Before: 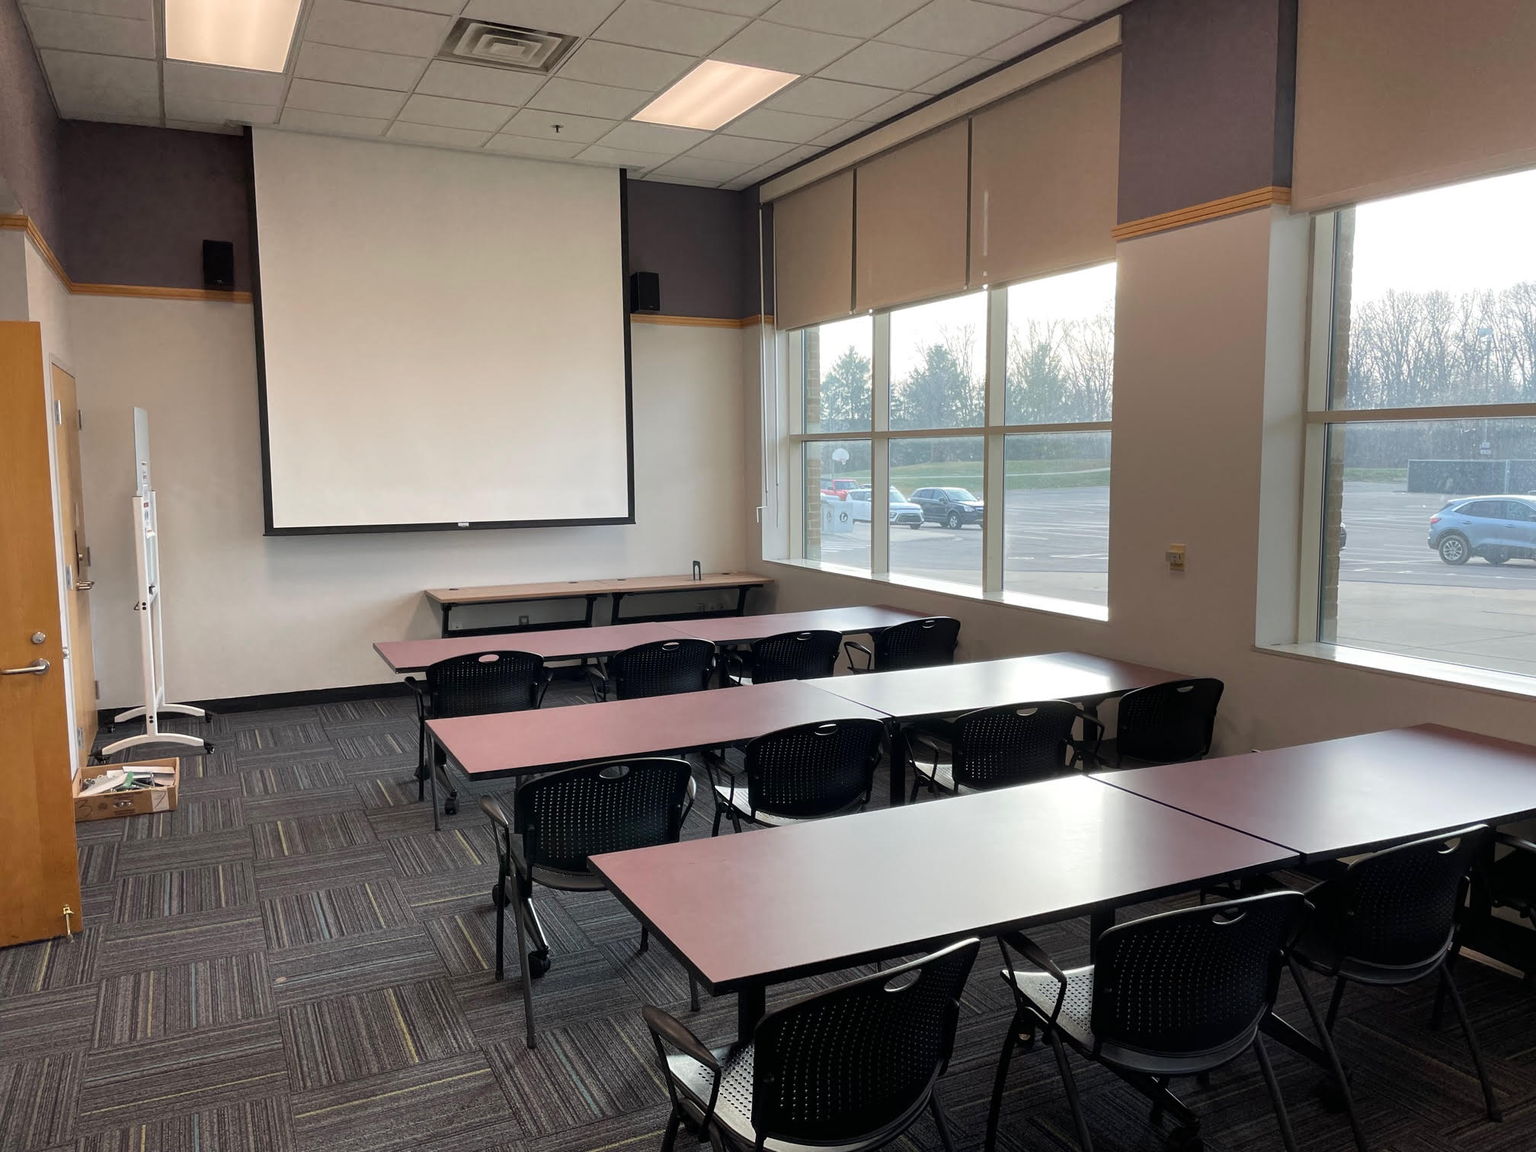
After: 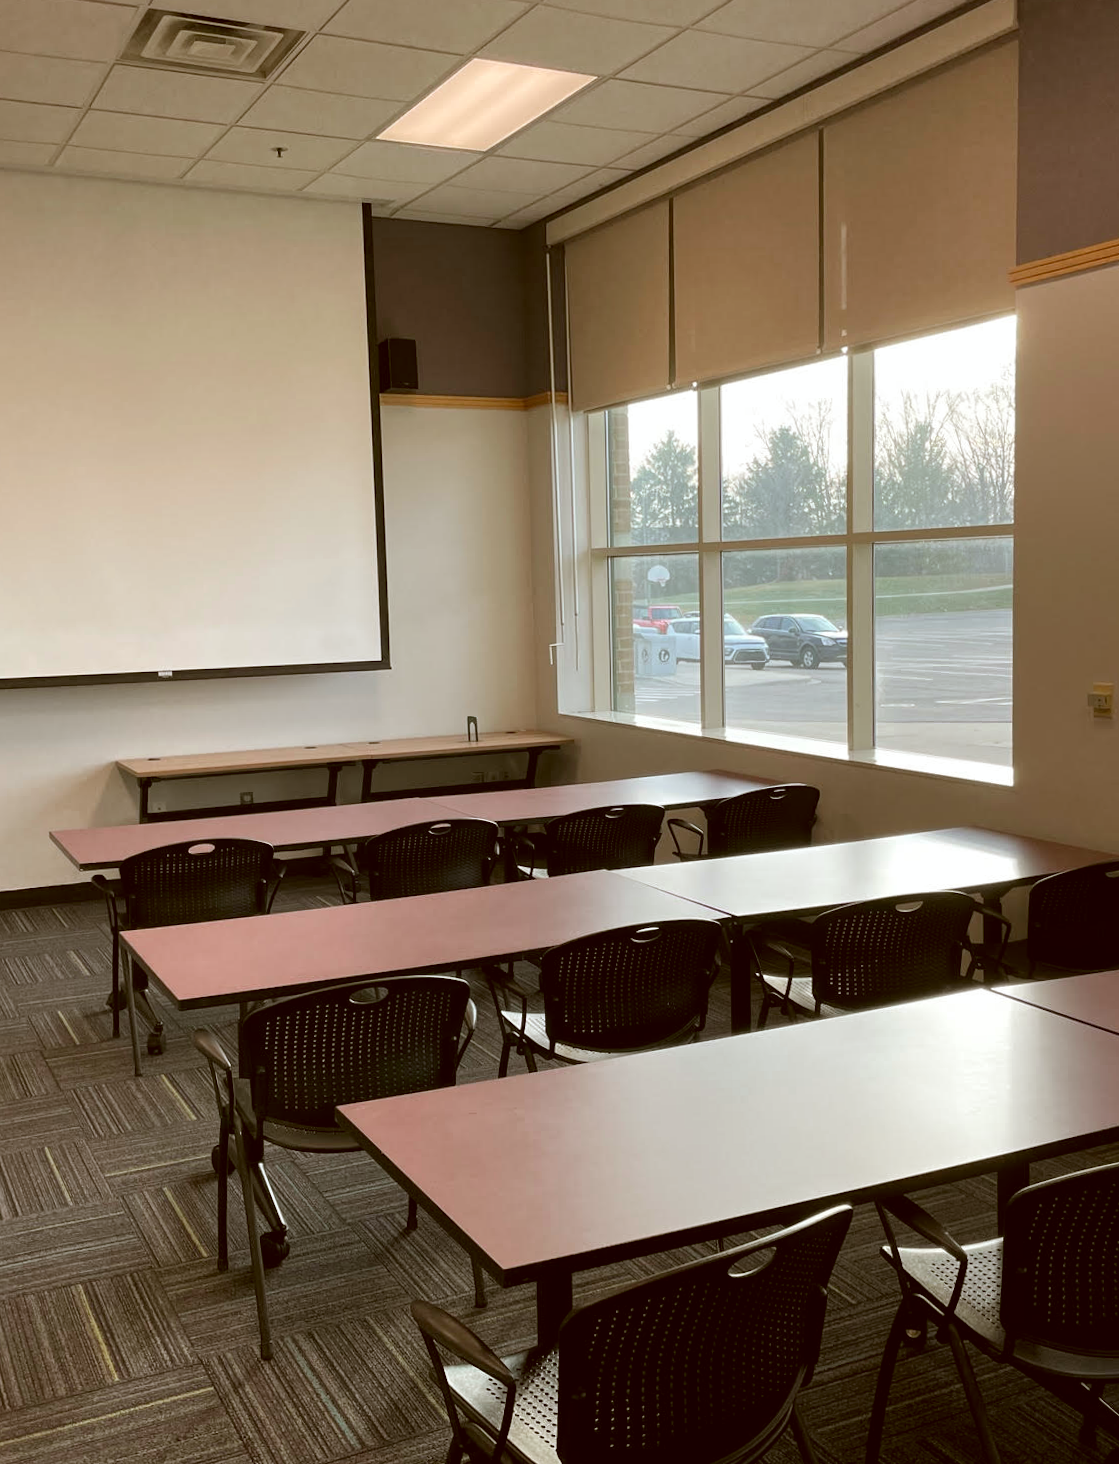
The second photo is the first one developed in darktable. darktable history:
rotate and perspective: rotation -1°, crop left 0.011, crop right 0.989, crop top 0.025, crop bottom 0.975
color correction: highlights a* -0.482, highlights b* 0.161, shadows a* 4.66, shadows b* 20.72
crop: left 21.674%, right 22.086%
